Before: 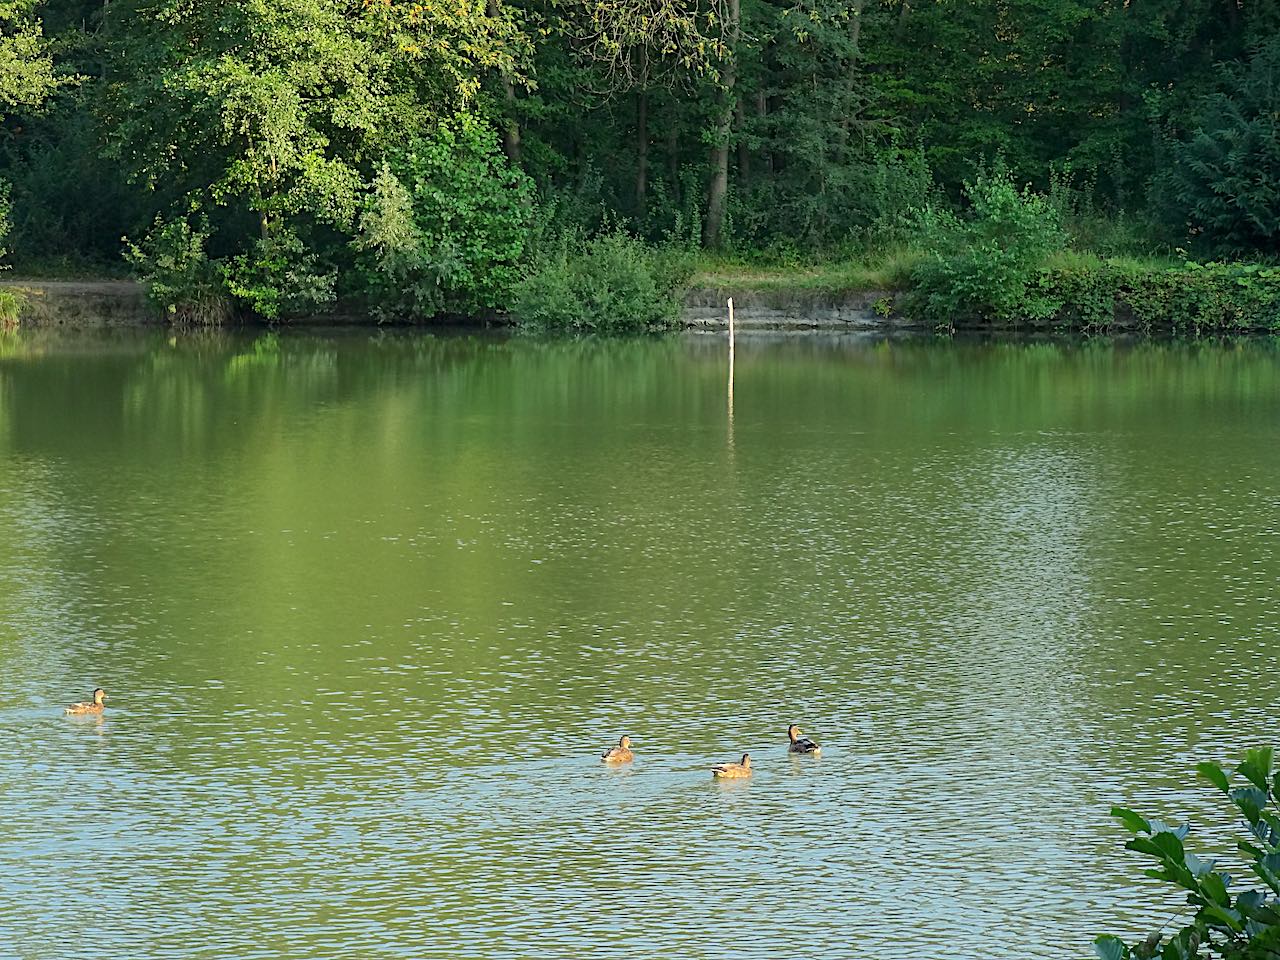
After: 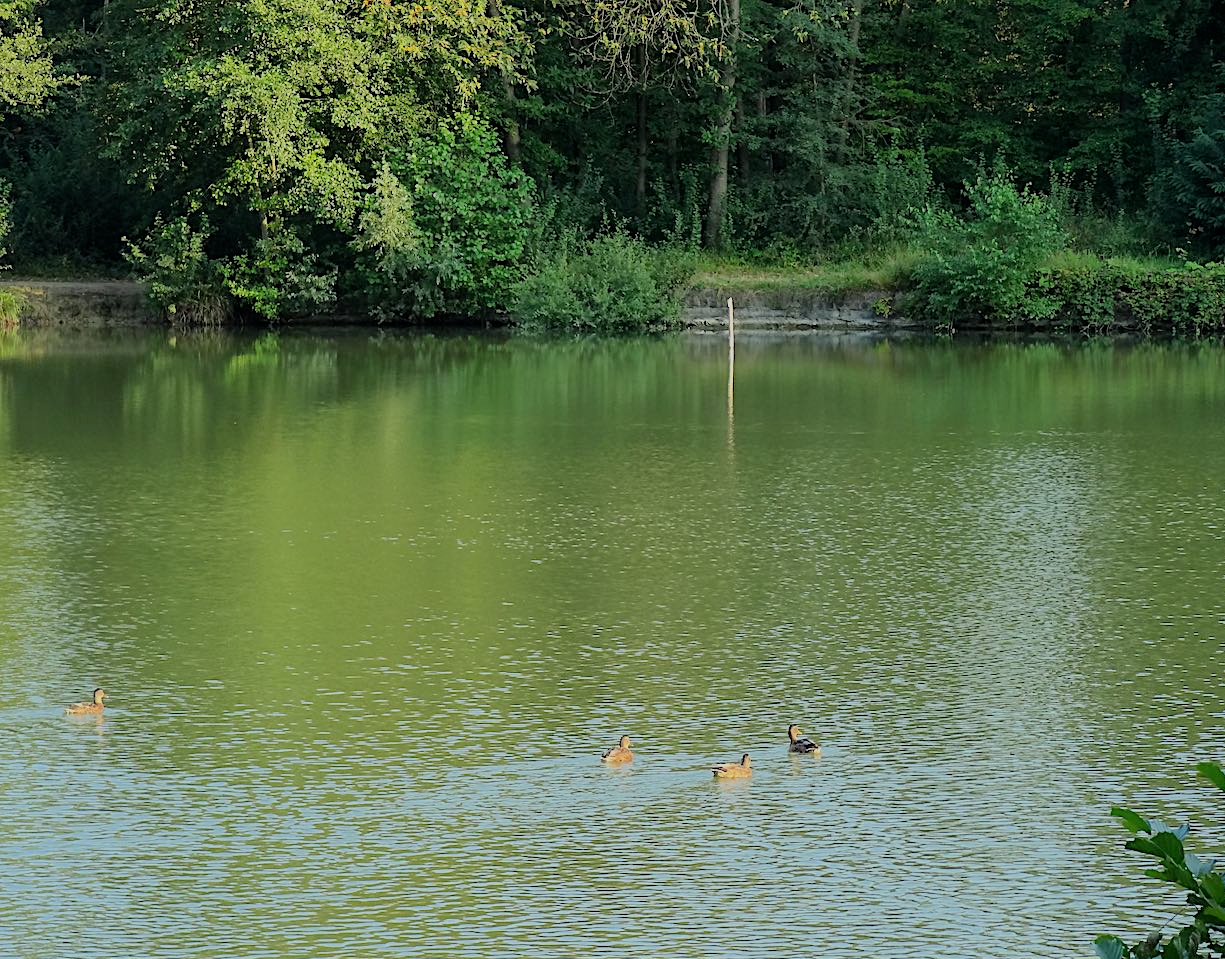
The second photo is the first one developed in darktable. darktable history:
filmic rgb: black relative exposure -7.65 EV, white relative exposure 4.56 EV, threshold 5.97 EV, hardness 3.61, color science v6 (2022), enable highlight reconstruction true
crop: right 4.268%, bottom 0.05%
